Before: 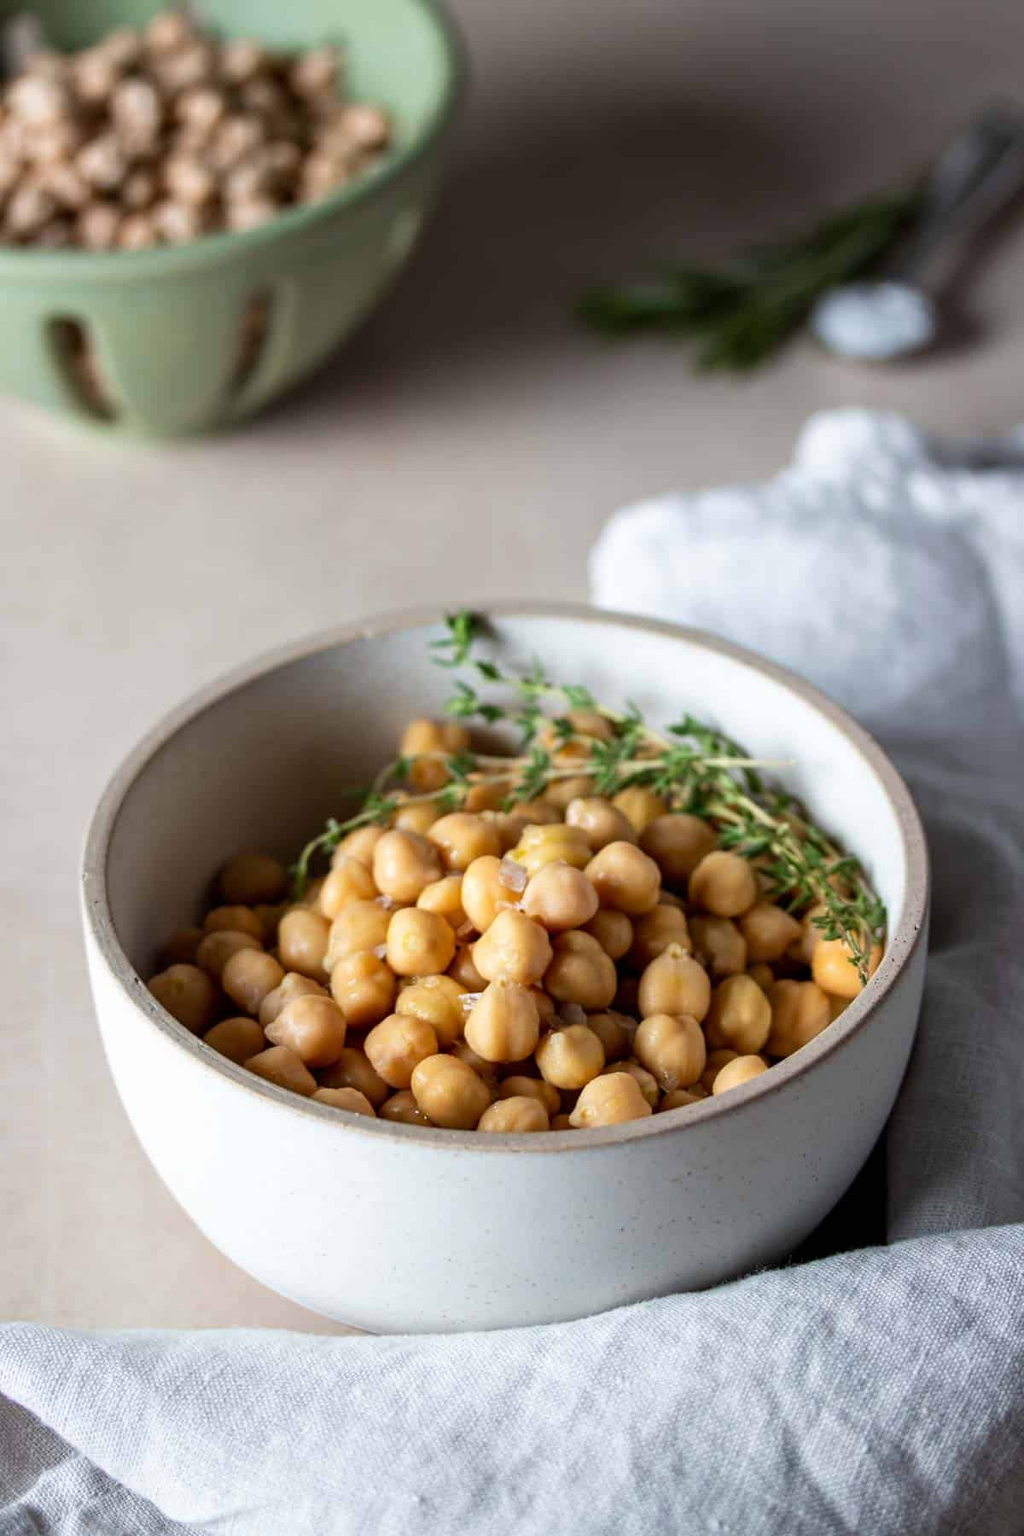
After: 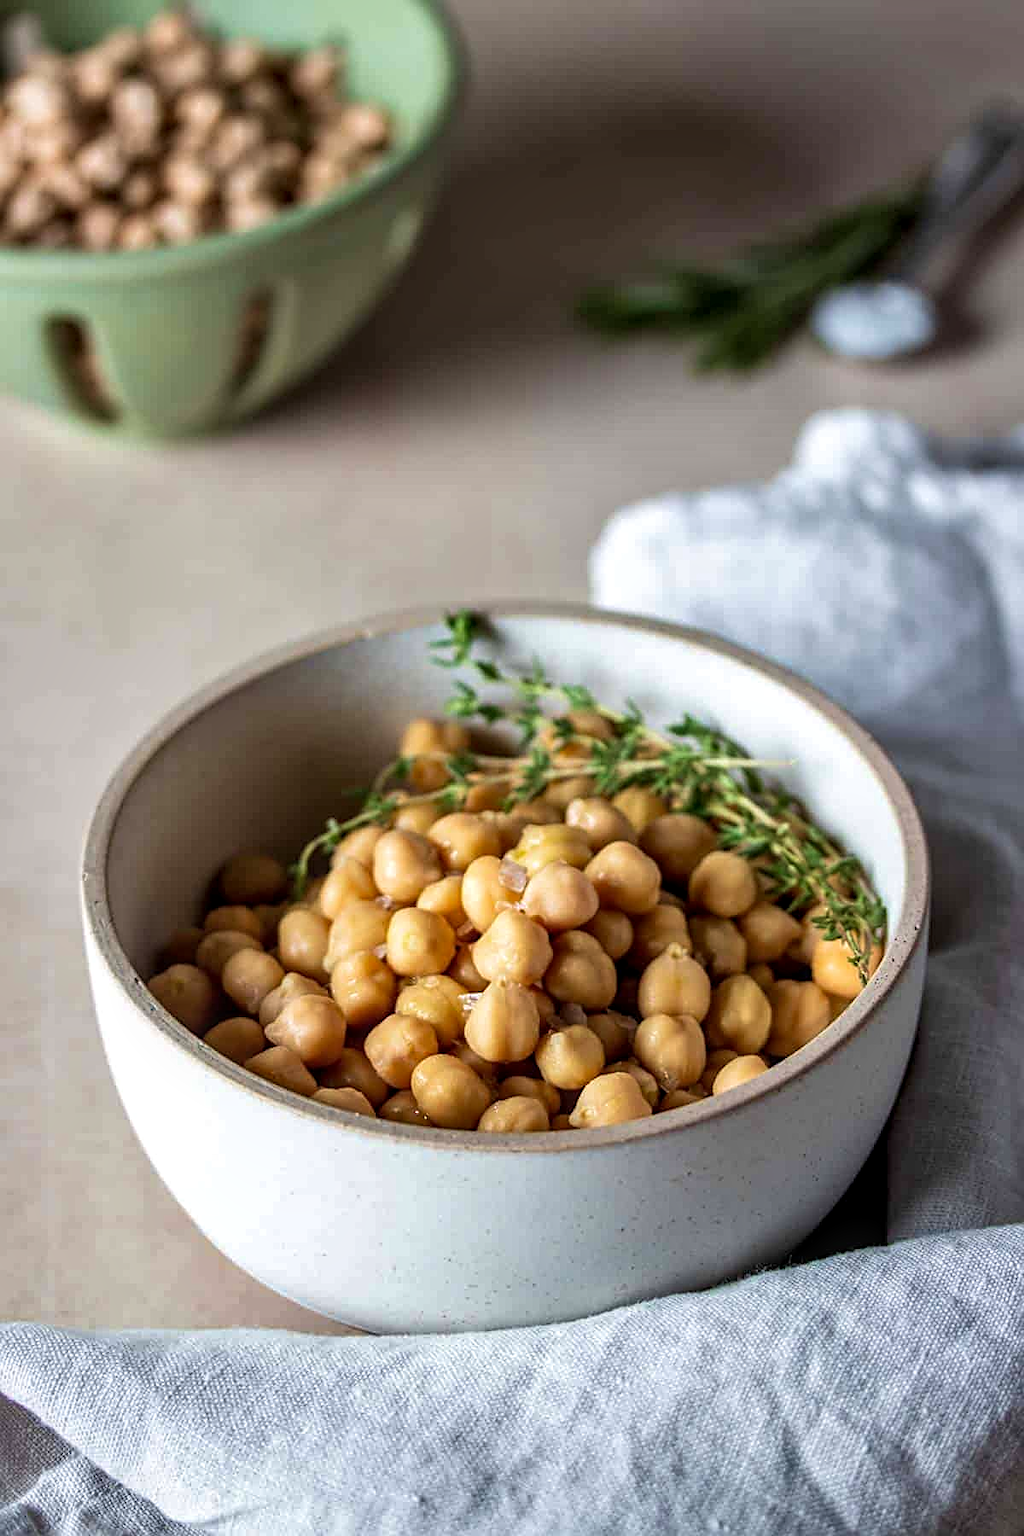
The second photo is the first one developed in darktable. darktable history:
velvia: on, module defaults
sharpen: on, module defaults
shadows and highlights: soften with gaussian
local contrast: on, module defaults
